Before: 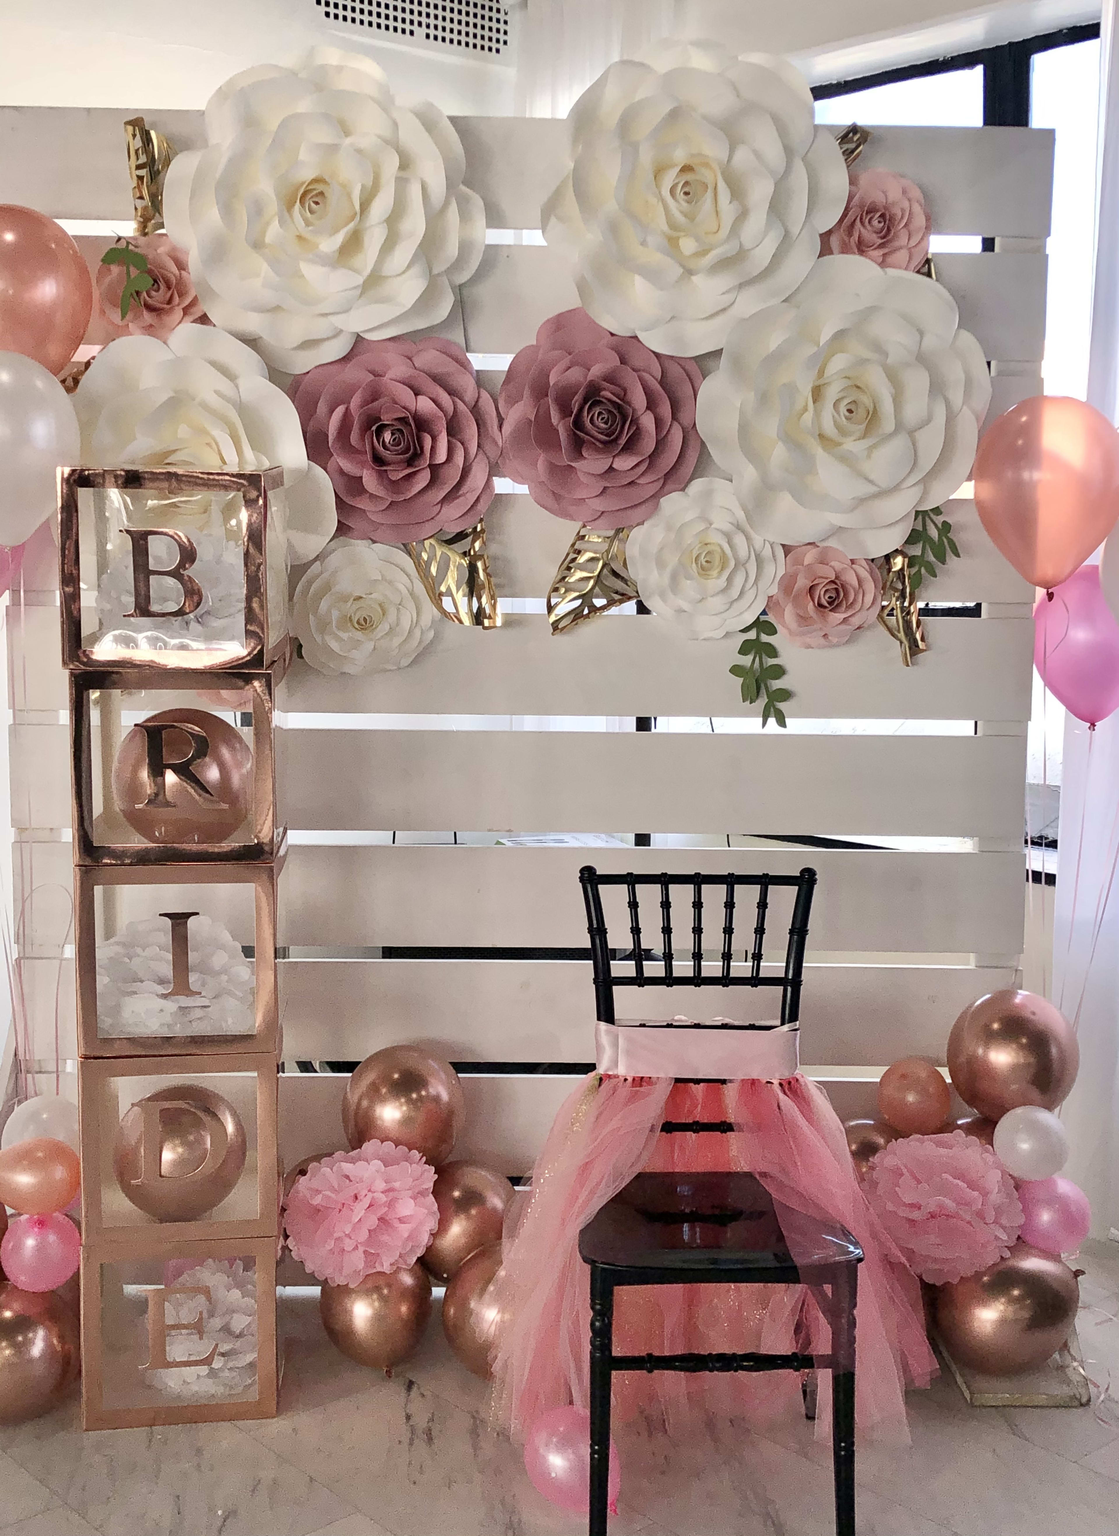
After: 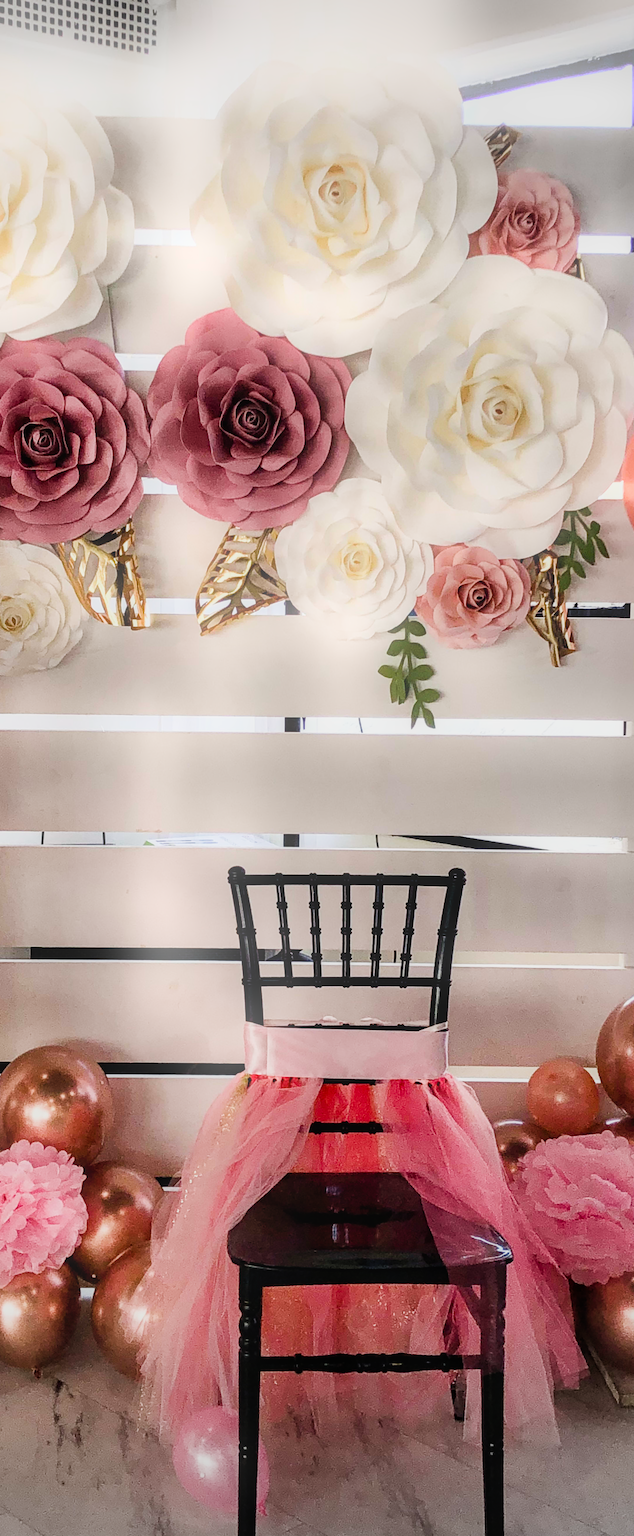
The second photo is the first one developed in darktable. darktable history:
bloom: on, module defaults
vignetting: fall-off start 100%, brightness -0.282, width/height ratio 1.31
sigmoid: contrast 1.7
local contrast: detail 110%
crop: left 31.458%, top 0%, right 11.876%
